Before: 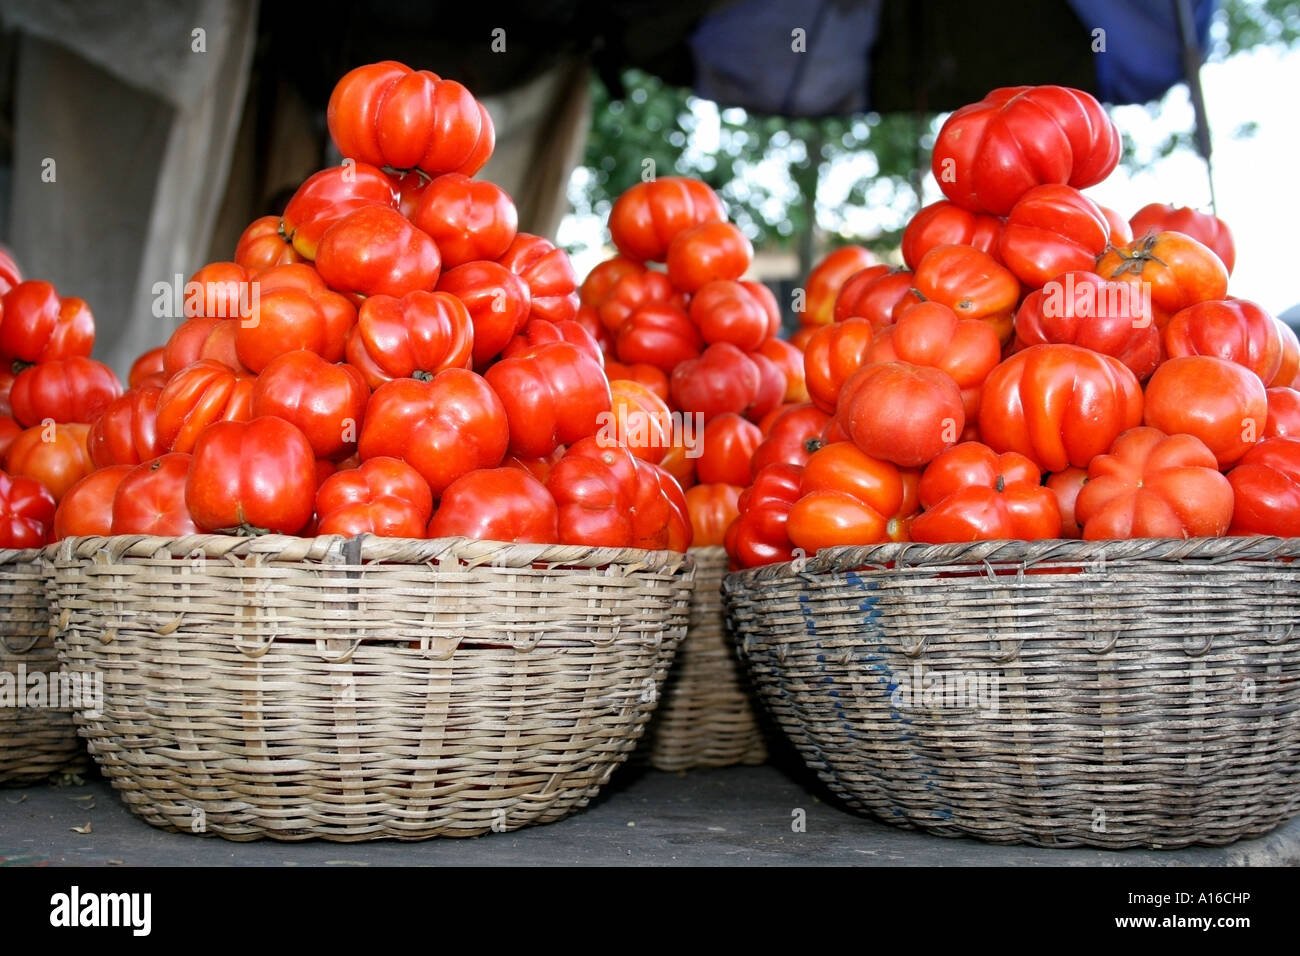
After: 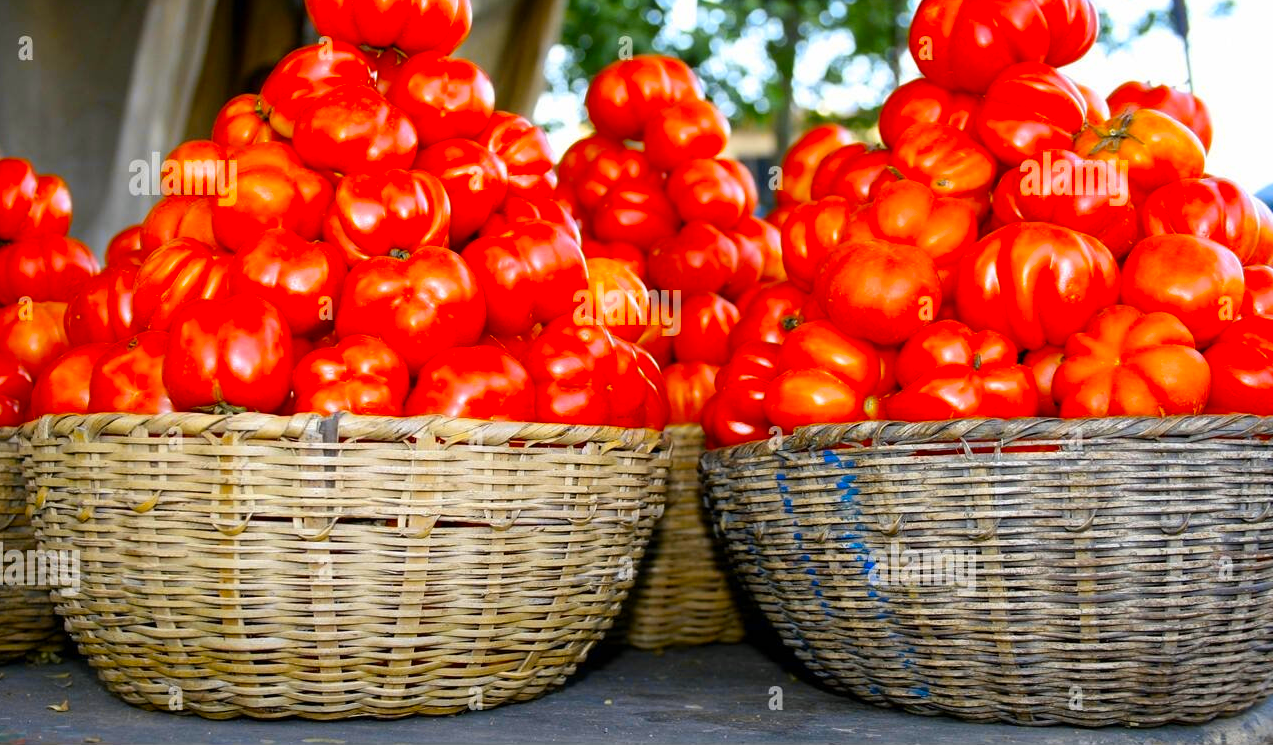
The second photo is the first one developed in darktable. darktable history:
color balance: output saturation 120%
crop and rotate: left 1.814%, top 12.818%, right 0.25%, bottom 9.225%
color contrast: green-magenta contrast 1.12, blue-yellow contrast 1.95, unbound 0
